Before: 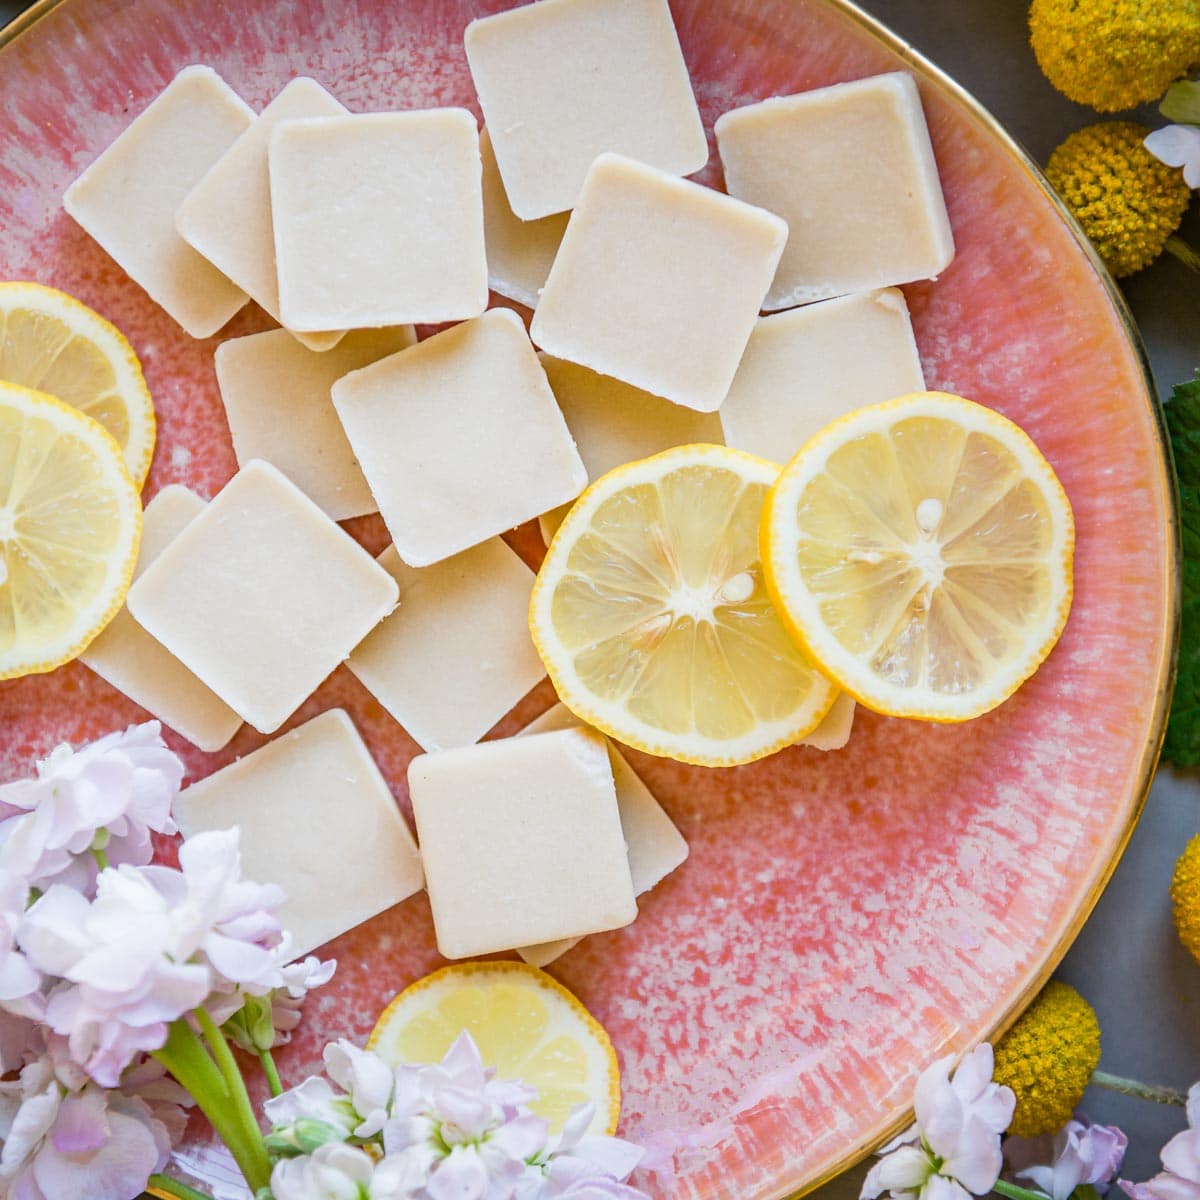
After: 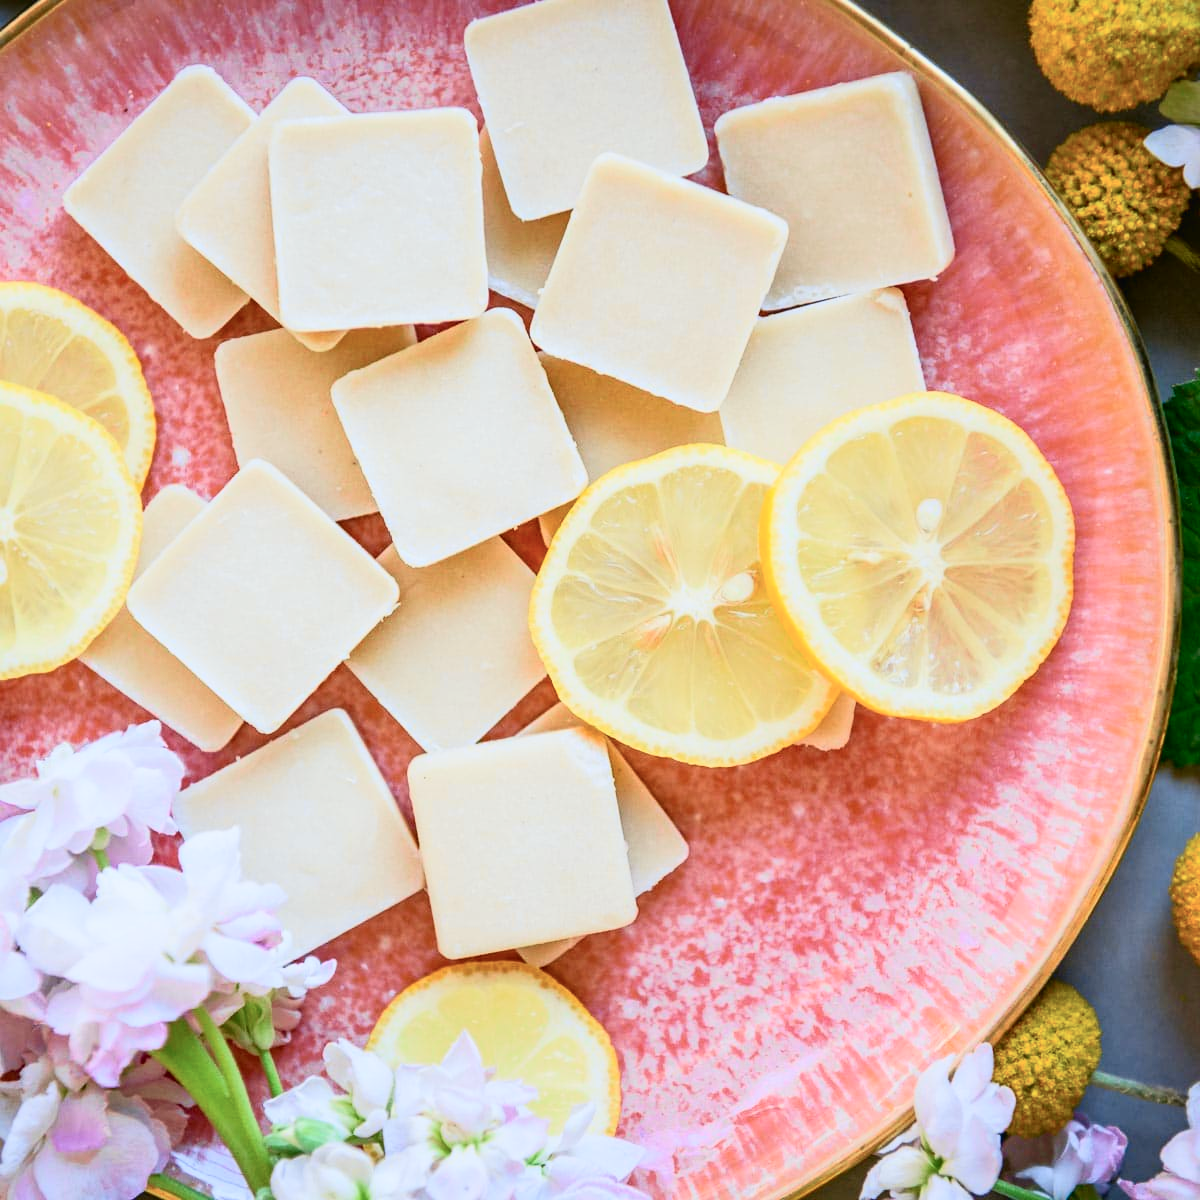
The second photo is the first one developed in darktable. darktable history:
color balance: mode lift, gamma, gain (sRGB), lift [0.97, 1, 1, 1], gamma [1.03, 1, 1, 1]
tone curve: curves: ch0 [(0, 0.013) (0.104, 0.103) (0.258, 0.267) (0.448, 0.487) (0.709, 0.794) (0.886, 0.922) (0.994, 0.971)]; ch1 [(0, 0) (0.335, 0.298) (0.446, 0.413) (0.488, 0.484) (0.515, 0.508) (0.566, 0.593) (0.635, 0.661) (1, 1)]; ch2 [(0, 0) (0.314, 0.301) (0.437, 0.403) (0.502, 0.494) (0.528, 0.54) (0.557, 0.559) (0.612, 0.62) (0.715, 0.691) (1, 1)], color space Lab, independent channels, preserve colors none
